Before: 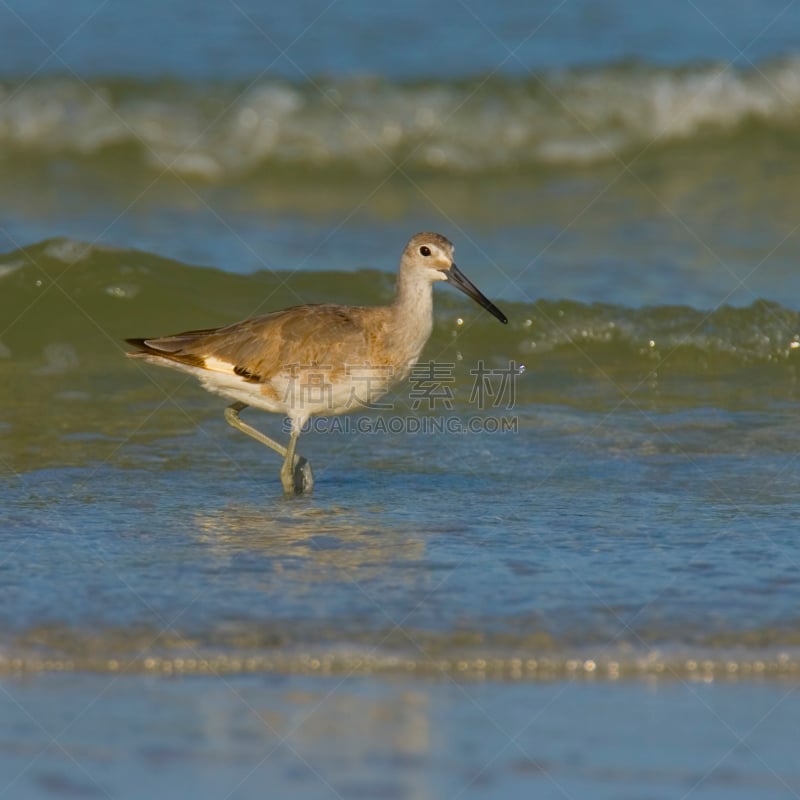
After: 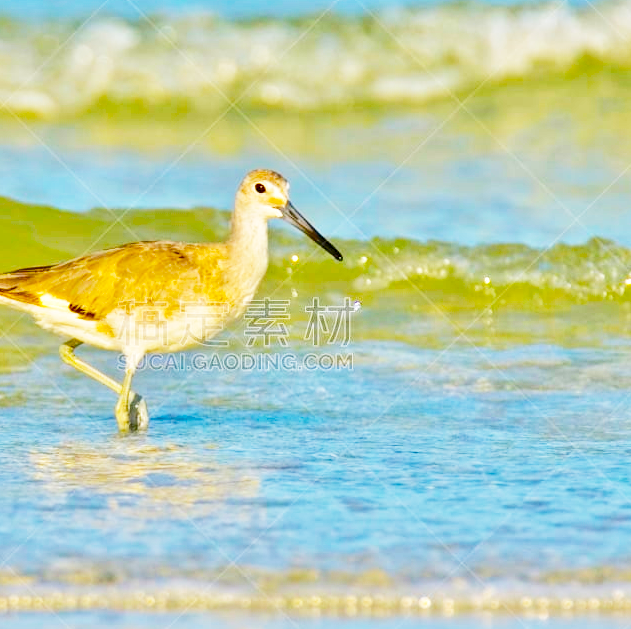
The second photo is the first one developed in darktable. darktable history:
crop and rotate: left 20.74%, top 7.912%, right 0.375%, bottom 13.378%
tone equalizer: -7 EV 0.15 EV, -6 EV 0.6 EV, -5 EV 1.15 EV, -4 EV 1.33 EV, -3 EV 1.15 EV, -2 EV 0.6 EV, -1 EV 0.15 EV, mask exposure compensation -0.5 EV
base curve: curves: ch0 [(0, 0) (0.028, 0.03) (0.105, 0.232) (0.387, 0.748) (0.754, 0.968) (1, 1)], fusion 1, exposure shift 0.576, preserve colors none
color balance rgb: perceptual saturation grading › global saturation 25%, perceptual brilliance grading › mid-tones 10%, perceptual brilliance grading › shadows 15%, global vibrance 20%
shadows and highlights: soften with gaussian
